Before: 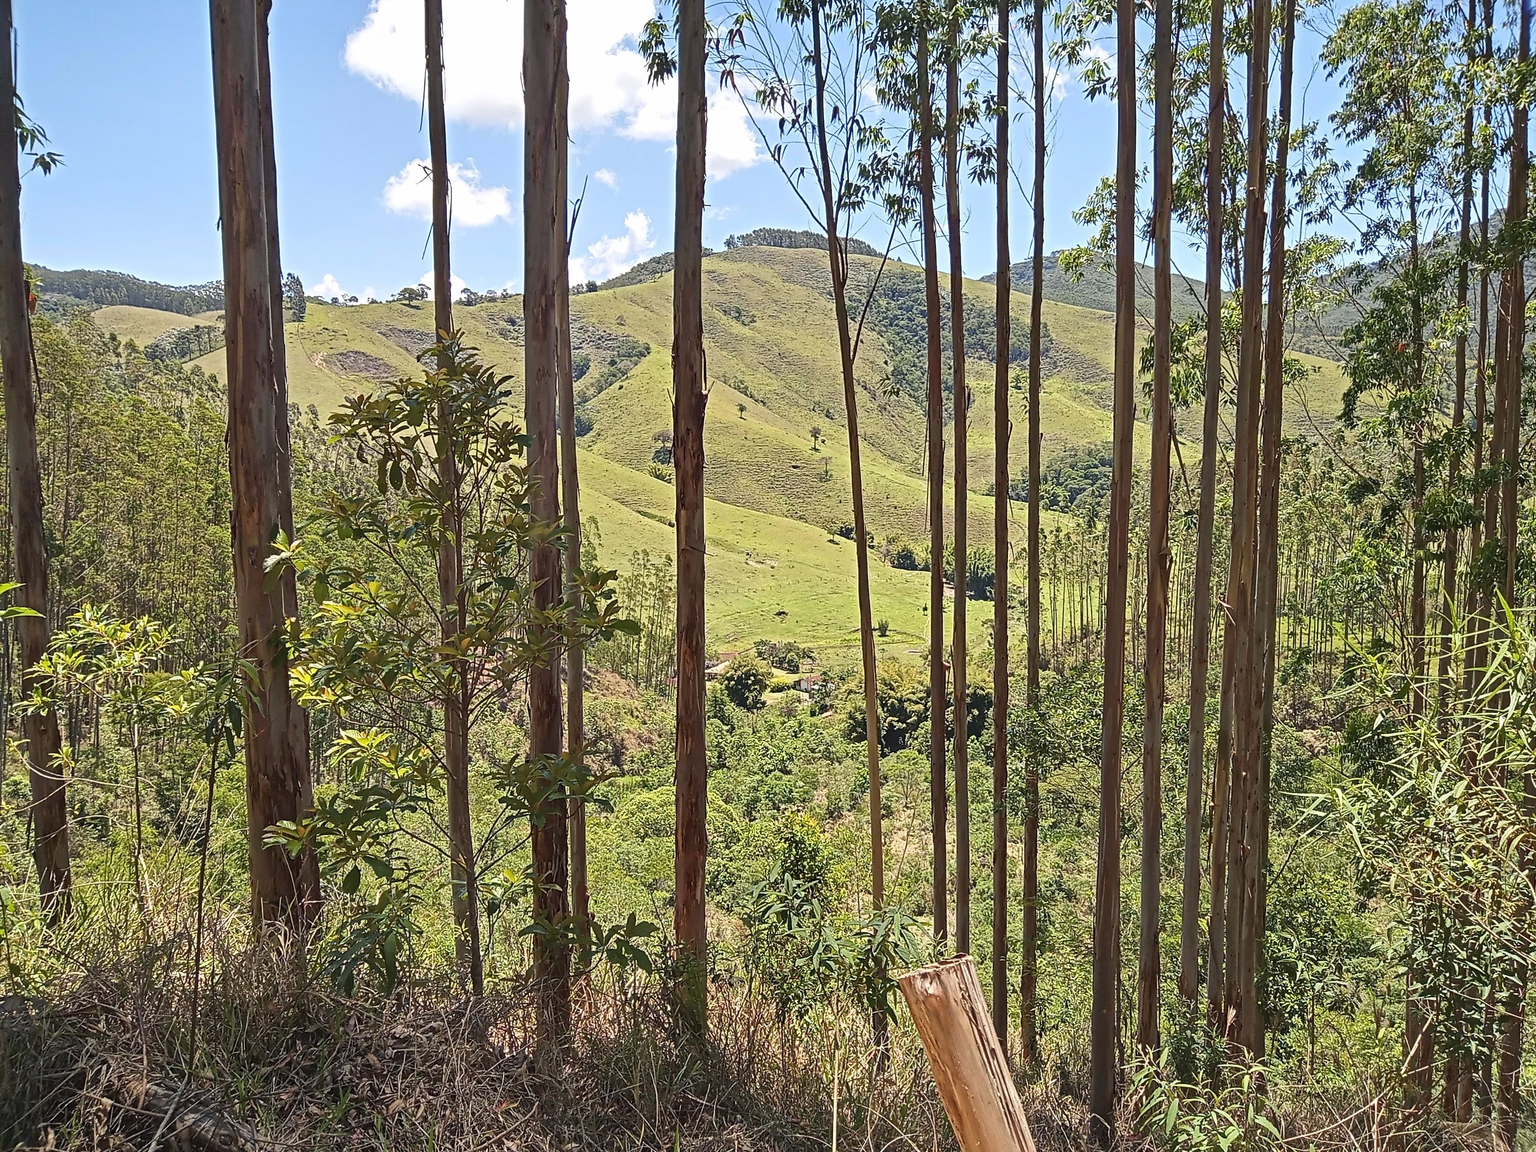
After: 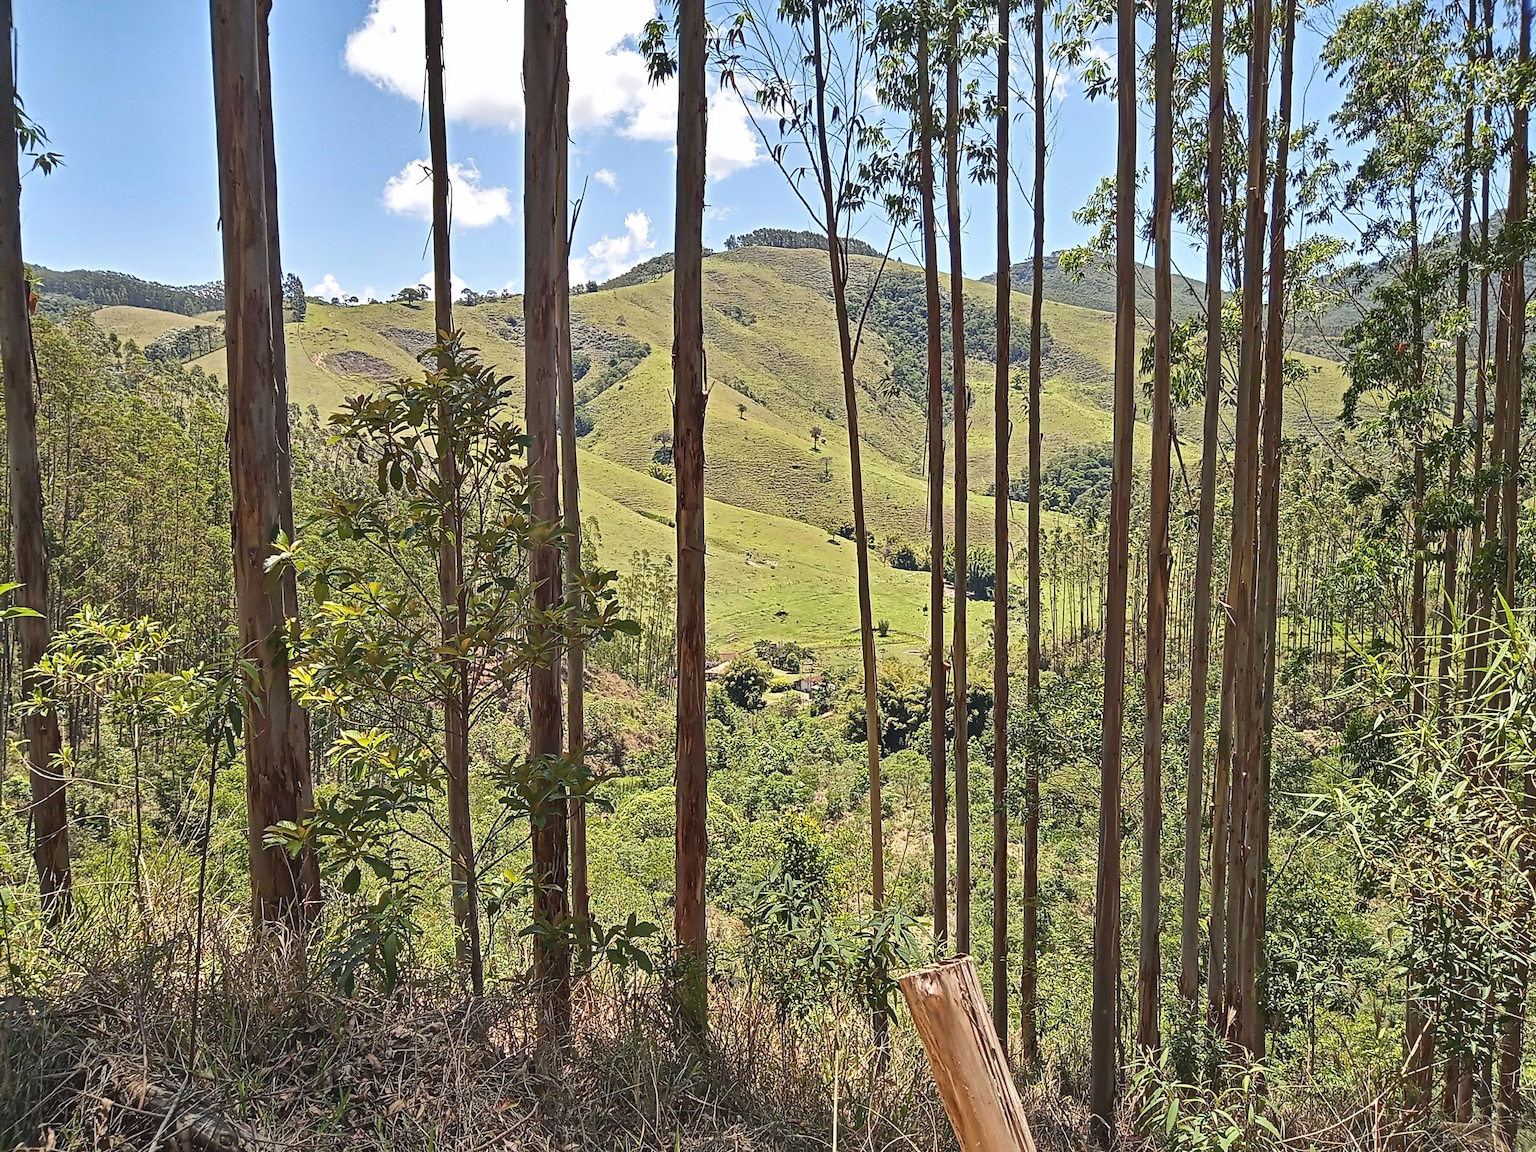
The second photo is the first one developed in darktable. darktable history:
shadows and highlights: shadows 52.82, soften with gaussian
